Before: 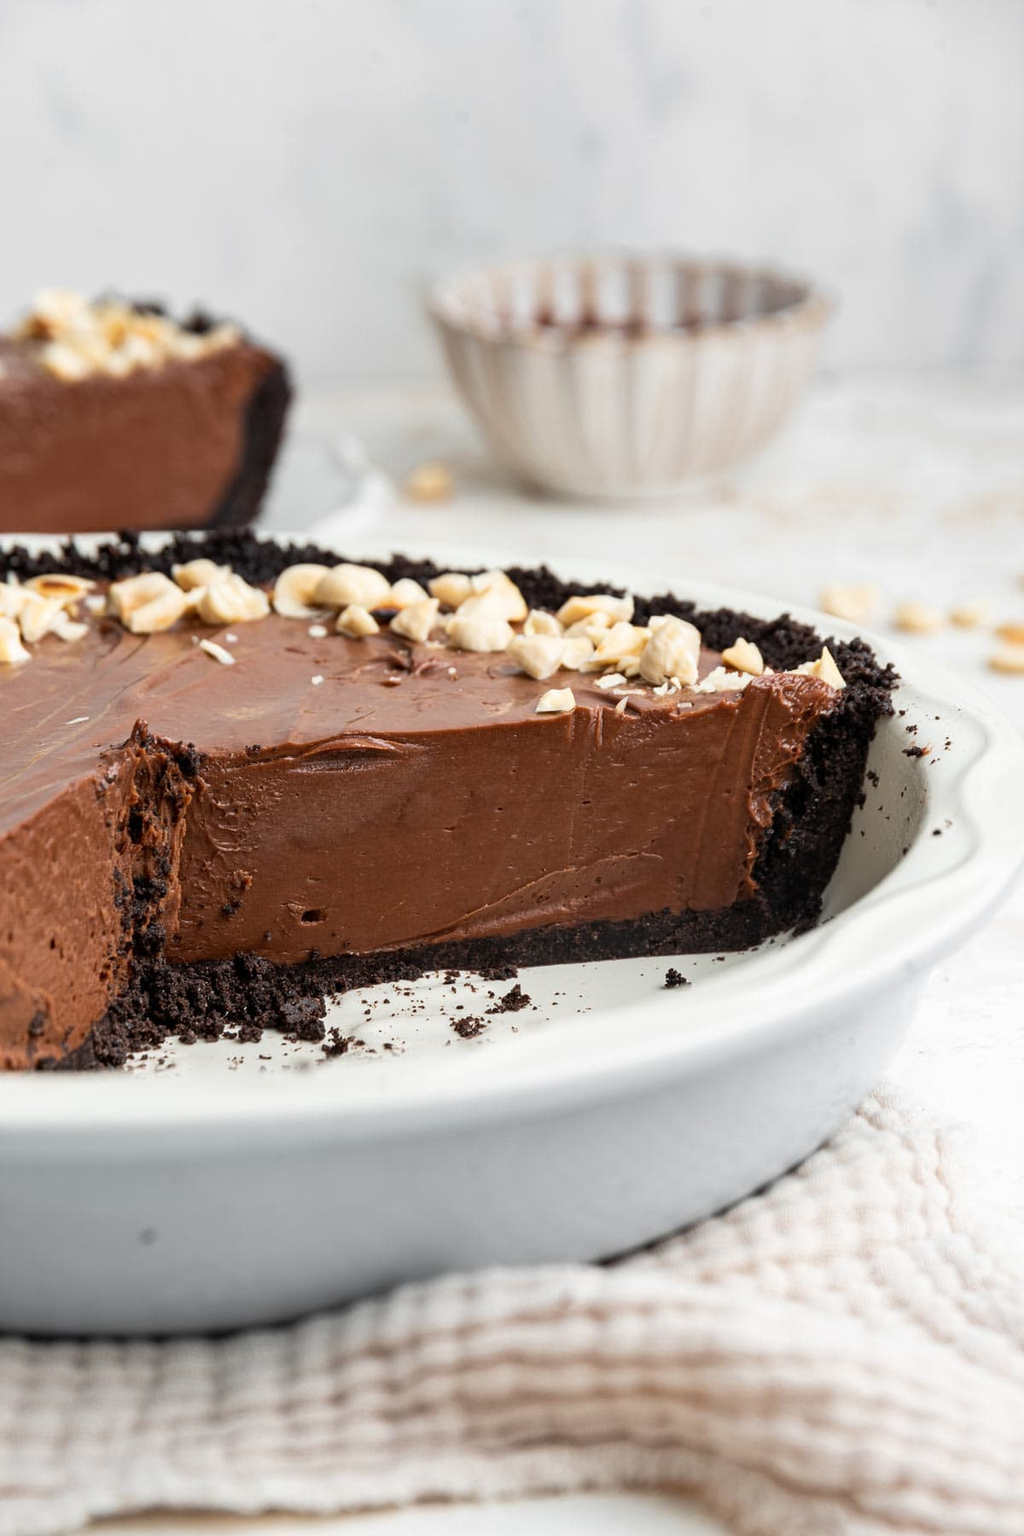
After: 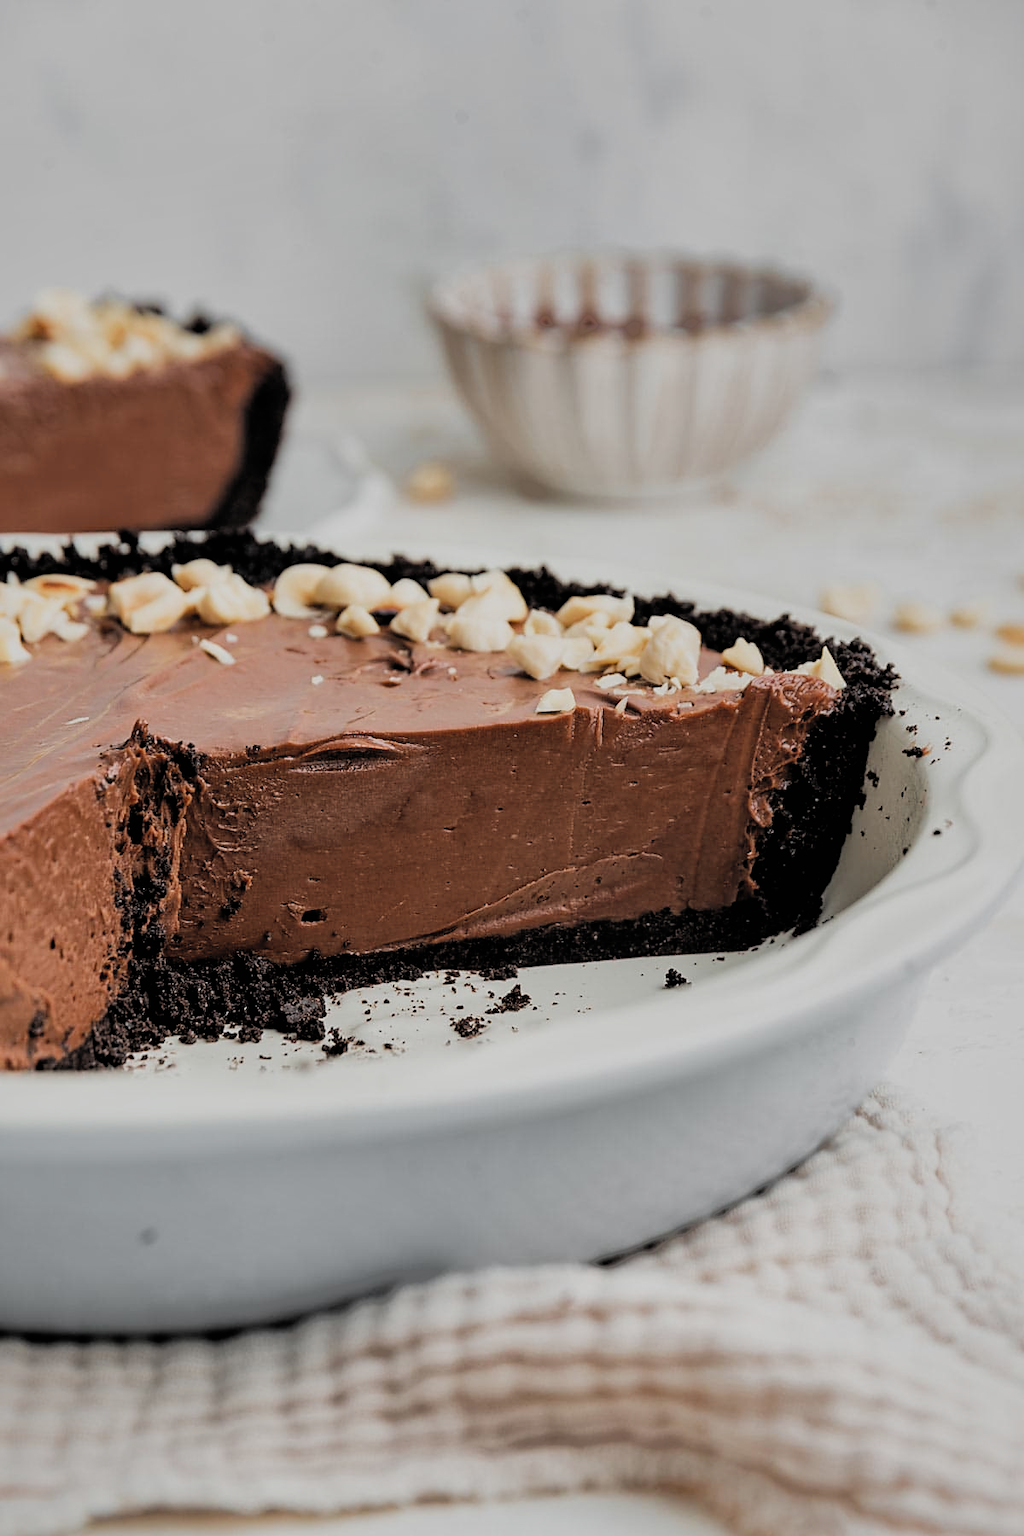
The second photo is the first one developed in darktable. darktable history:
sharpen: radius 1.865, amount 0.41, threshold 1.531
filmic rgb: black relative exposure -5.01 EV, white relative exposure 3.99 EV, threshold 2.97 EV, hardness 2.89, contrast 1.3, color science v4 (2020), enable highlight reconstruction true
shadows and highlights: shadows 39.88, highlights -59.98
